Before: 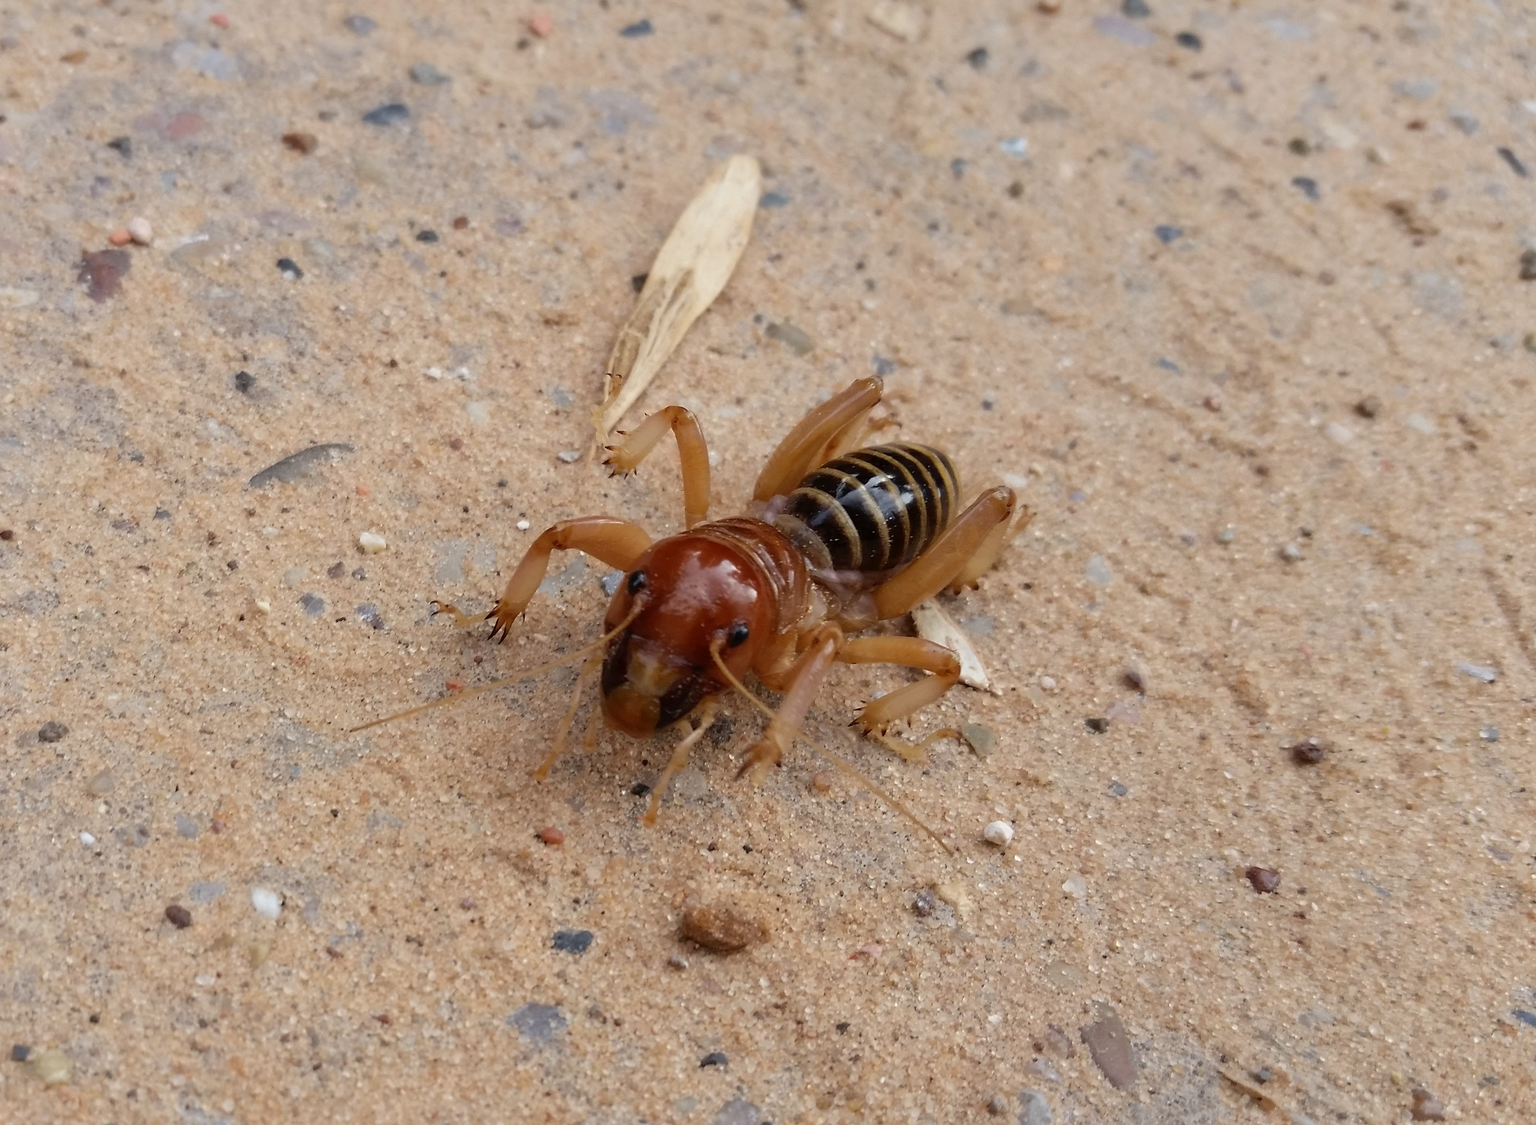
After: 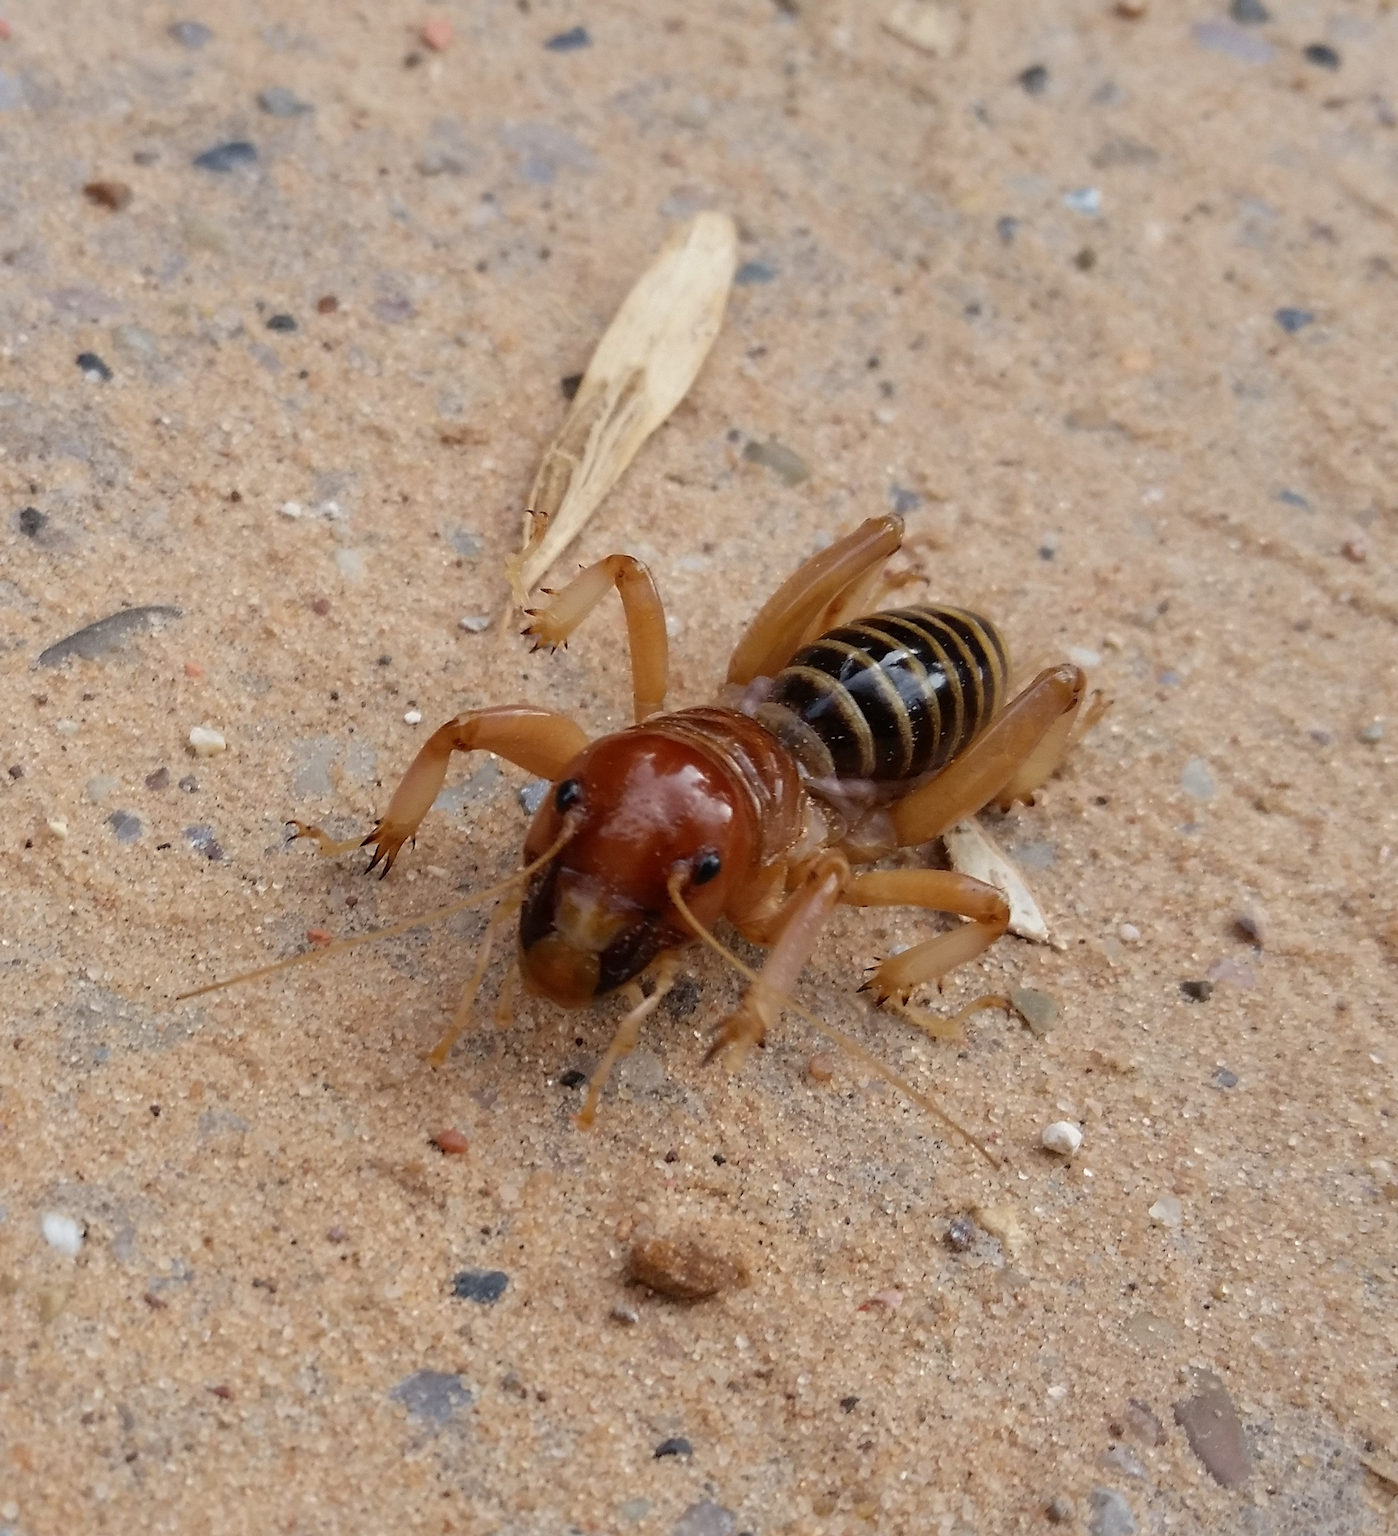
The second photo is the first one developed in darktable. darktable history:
crop and rotate: left 14.422%, right 18.877%
